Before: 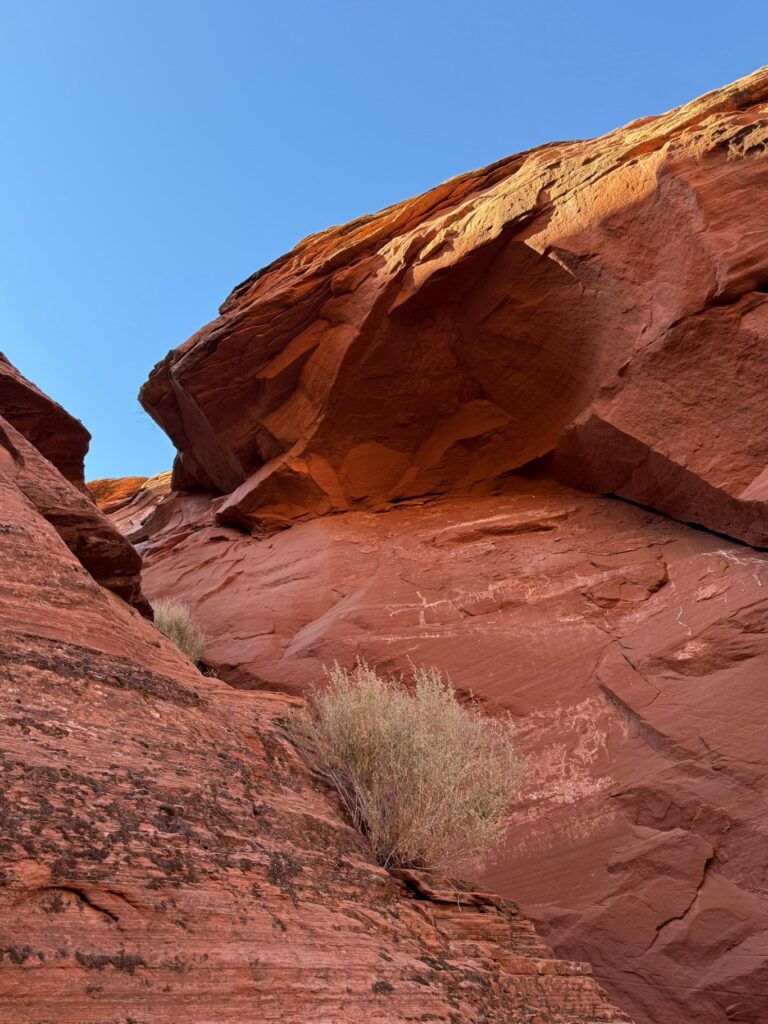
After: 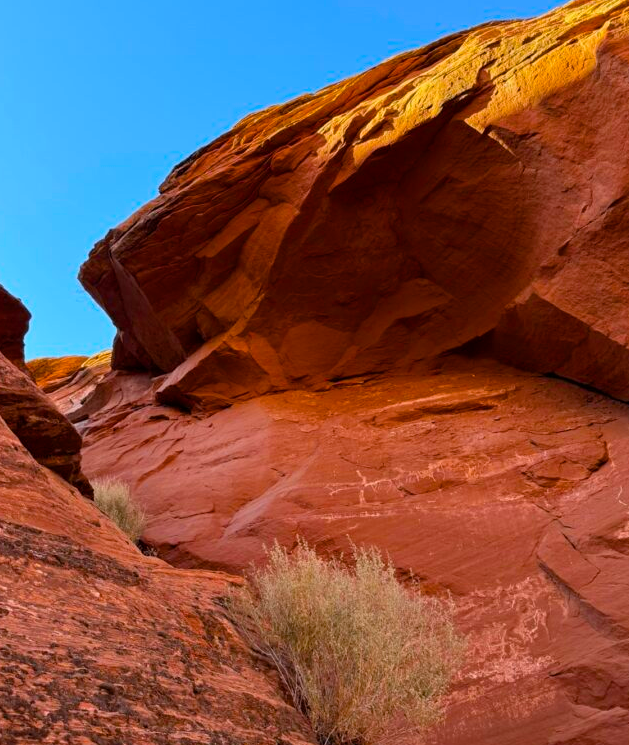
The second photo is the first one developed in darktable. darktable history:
color balance rgb: linear chroma grading › global chroma 15%, perceptual saturation grading › global saturation 30%
crop: left 7.856%, top 11.836%, right 10.12%, bottom 15.387%
